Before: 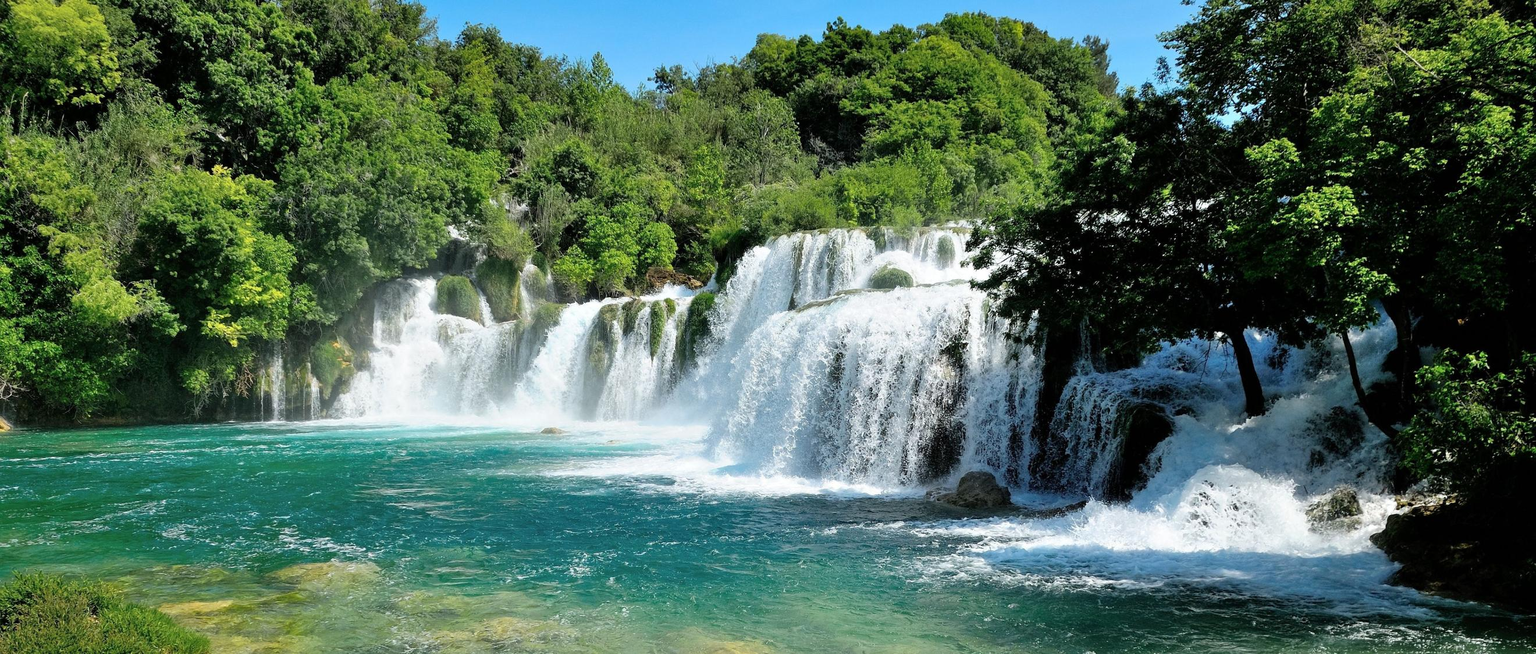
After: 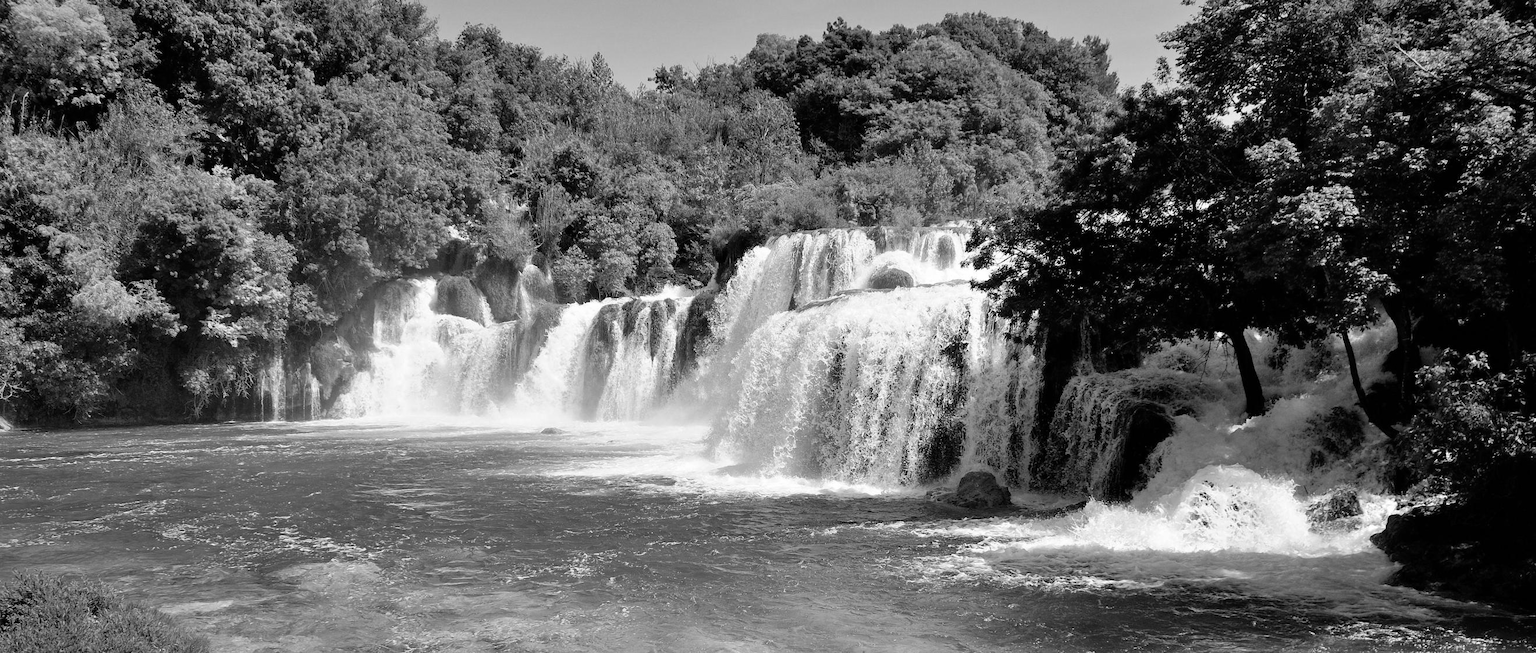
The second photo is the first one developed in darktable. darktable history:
color calibration: x 0.37, y 0.382, temperature 4313.32 K
monochrome: on, module defaults
